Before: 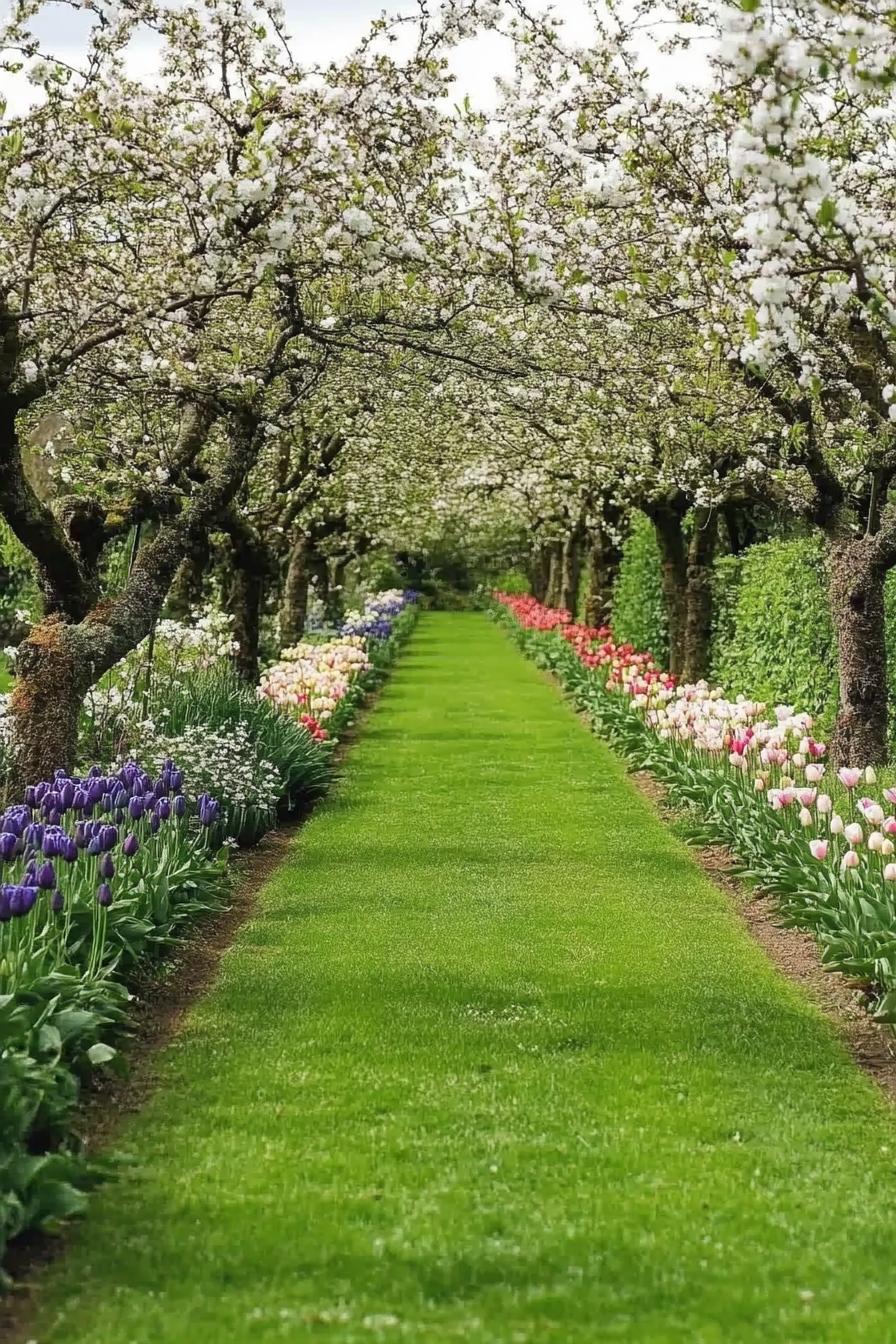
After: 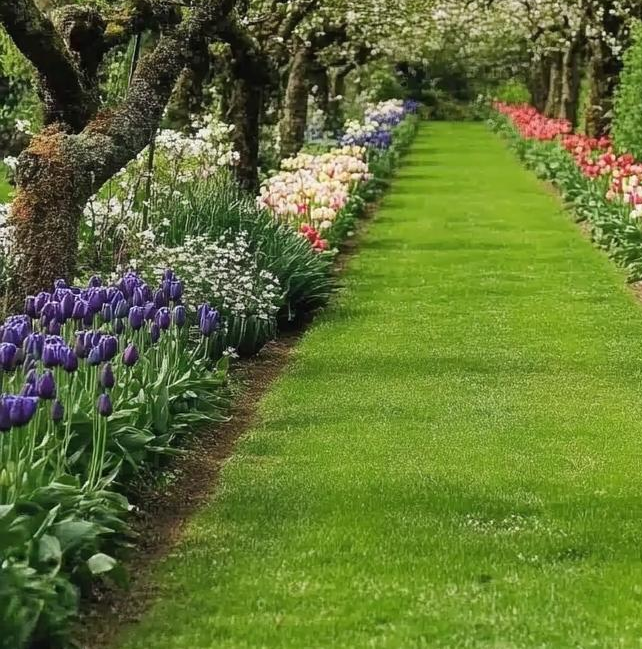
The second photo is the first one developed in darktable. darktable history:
crop: top 36.523%, right 28.261%, bottom 15.142%
